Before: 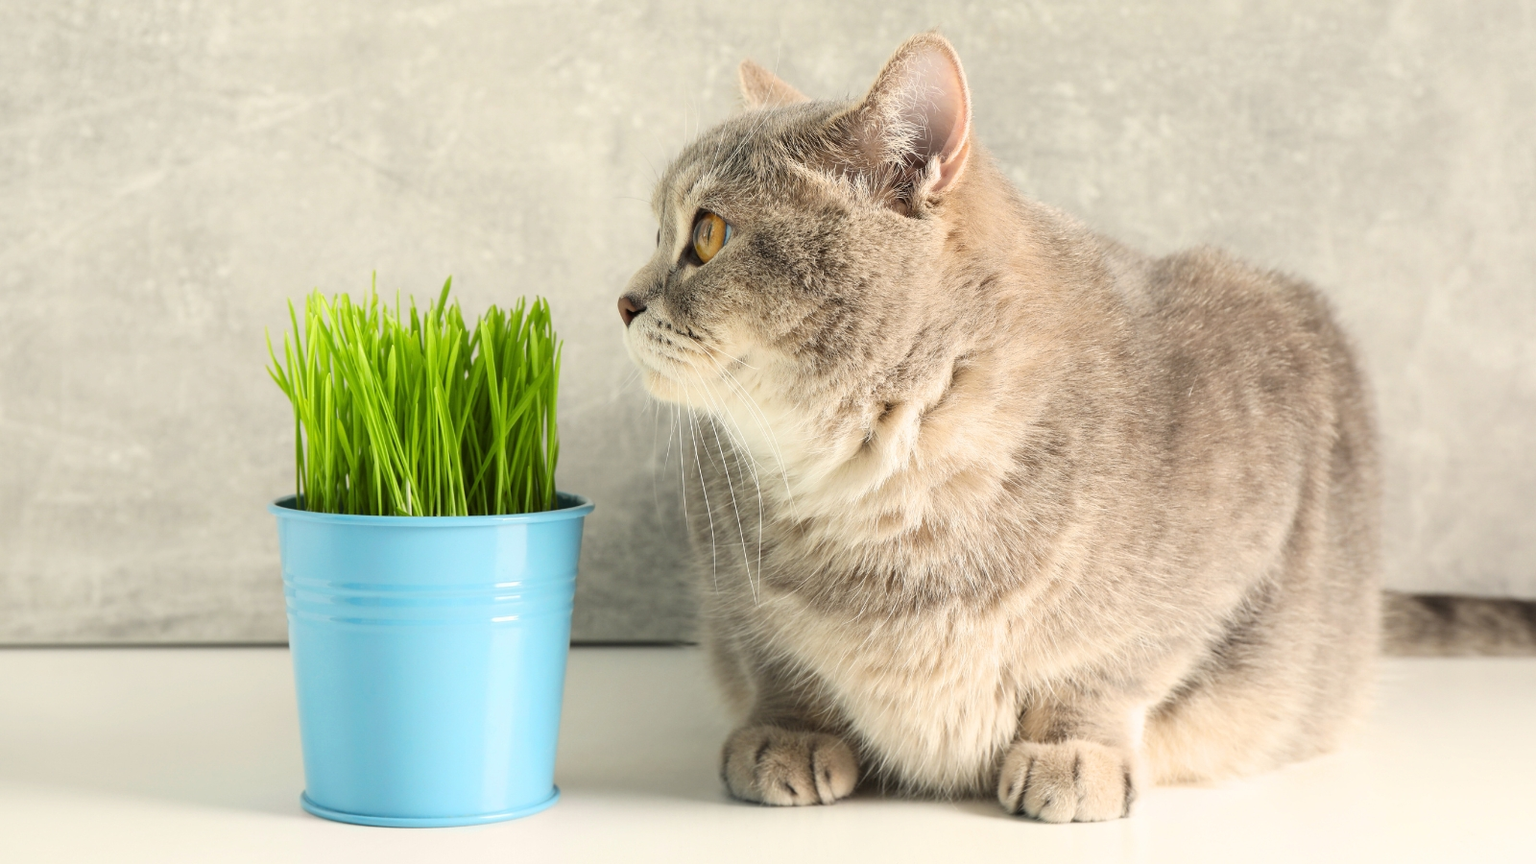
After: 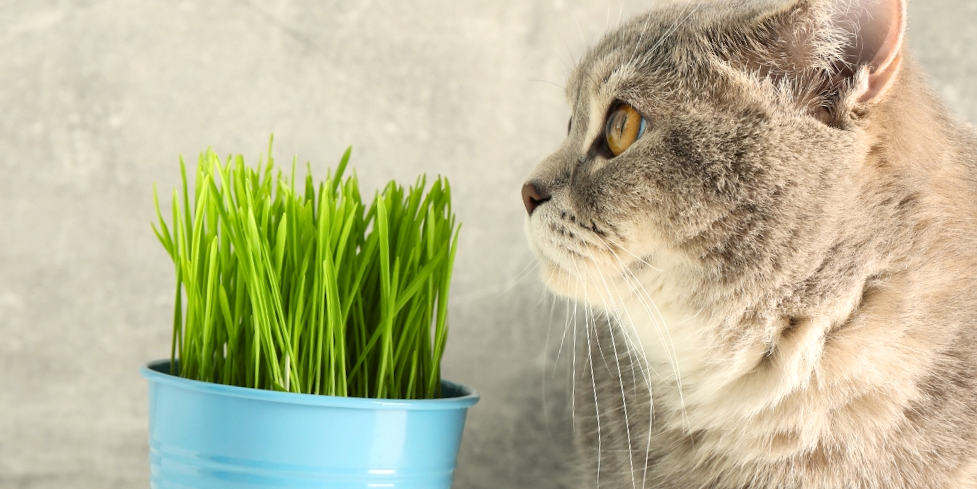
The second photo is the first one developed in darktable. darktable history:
local contrast: mode bilateral grid, contrast 20, coarseness 50, detail 132%, midtone range 0.2
crop and rotate: angle -4.99°, left 2.122%, top 6.945%, right 27.566%, bottom 30.519%
